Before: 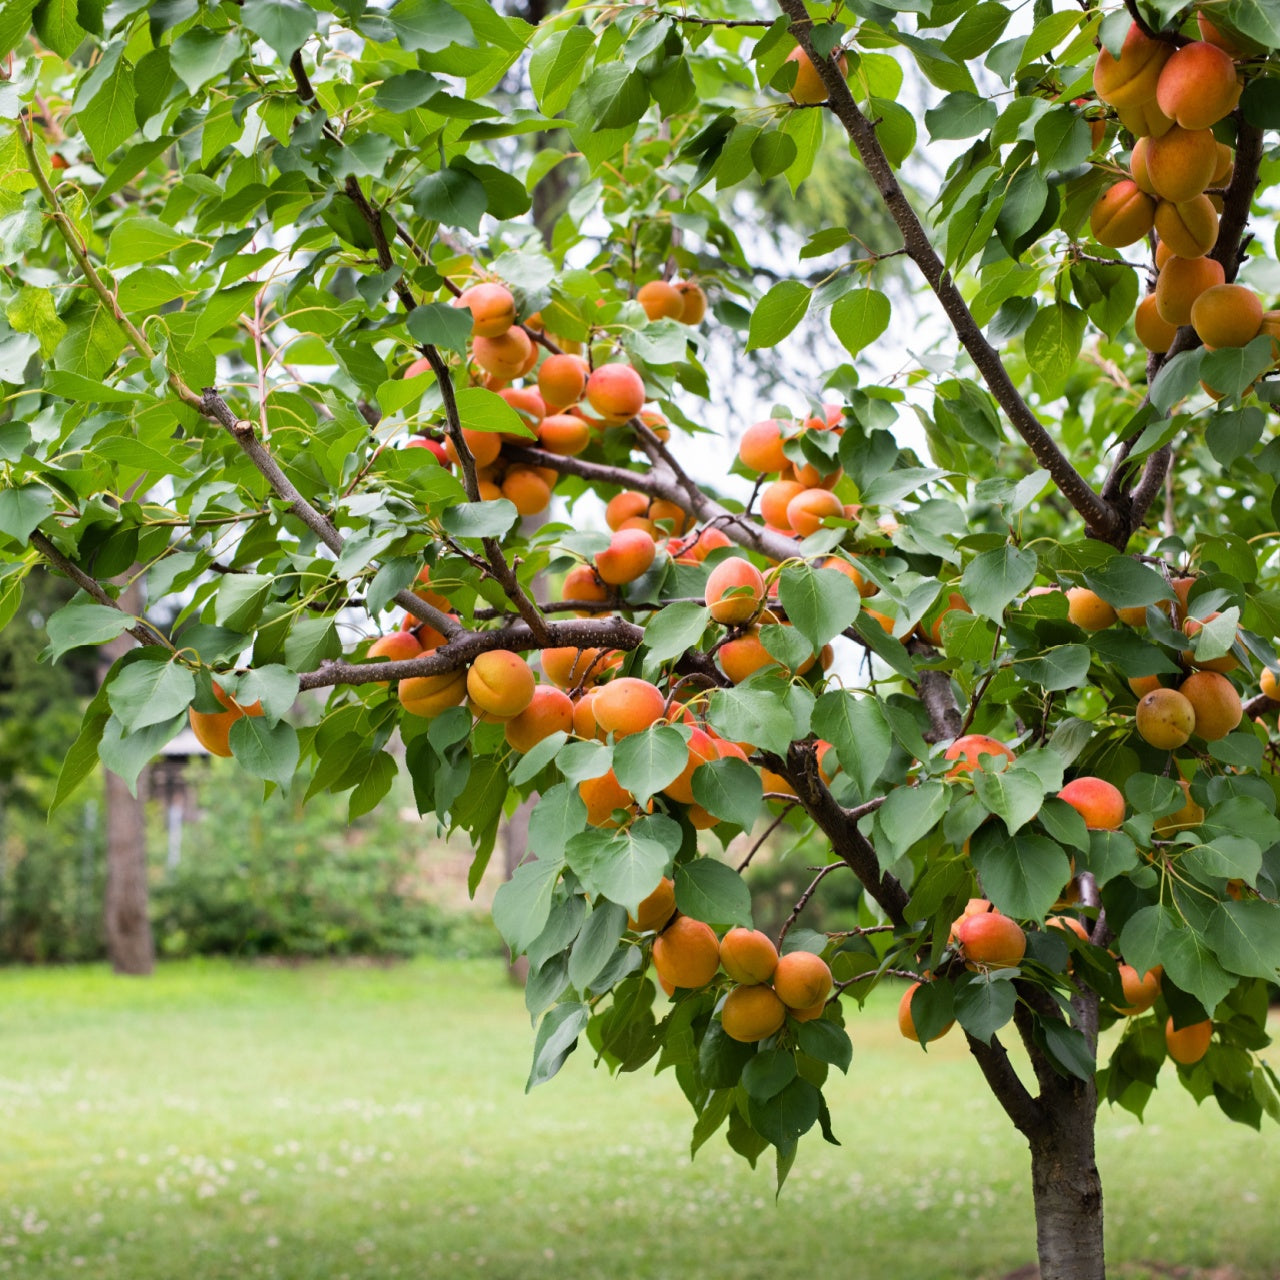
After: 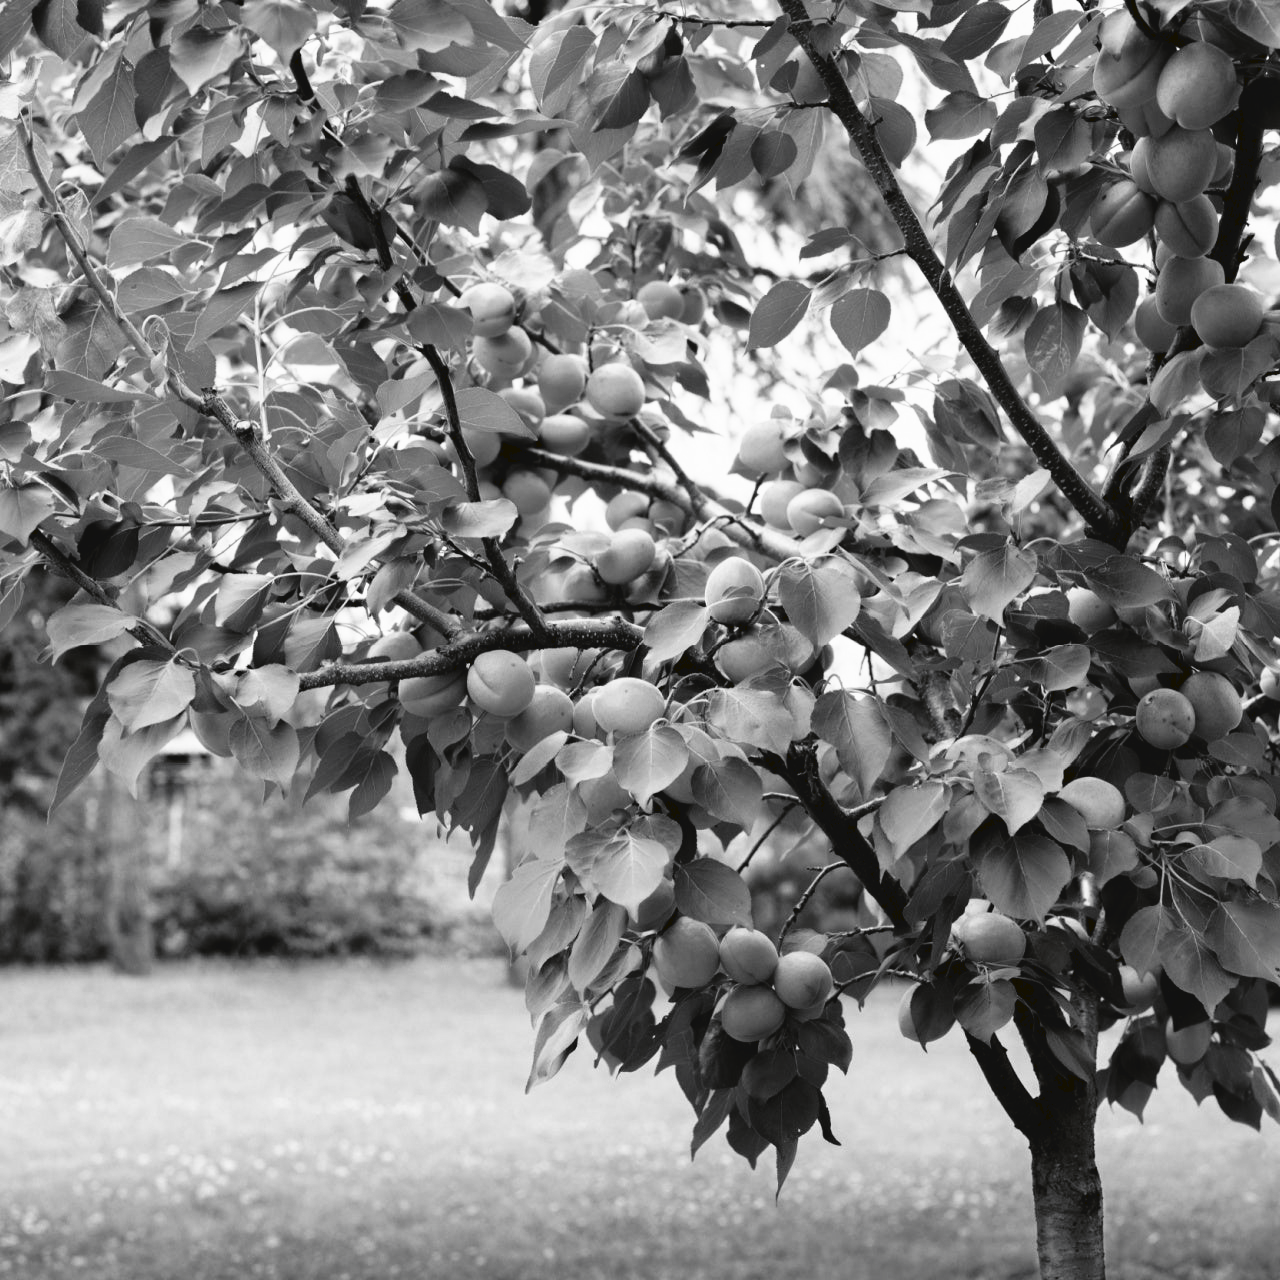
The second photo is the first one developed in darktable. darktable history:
tone curve: curves: ch0 [(0, 0) (0.003, 0.047) (0.011, 0.047) (0.025, 0.047) (0.044, 0.049) (0.069, 0.051) (0.1, 0.062) (0.136, 0.086) (0.177, 0.125) (0.224, 0.178) (0.277, 0.246) (0.335, 0.324) (0.399, 0.407) (0.468, 0.48) (0.543, 0.57) (0.623, 0.675) (0.709, 0.772) (0.801, 0.876) (0.898, 0.963) (1, 1)], preserve colors none
color look up table: target L [93.75, 90.94, 84.2, 85.27, 78.43, 70.23, 47.64, 49.64, 42.78, 30.01, 17.06, 200.09, 81.69, 79.52, 71.47, 70.73, 61.96, 59.92, 54.76, 59.41, 36.85, 24.42, 23.22, 21.4, 96.54, 88.12, 87.41, 78.43, 66.62, 74.05, 67.37, 81.33, 66.62, 52.41, 49.9, 73.31, 38.24, 33.74, 7.247, 16.59, 89.53, 85.27, 78.43, 79.52, 74.42, 59.15, 52.8, 45.09, 24.42], target a [-0.003, -0.003, 0, -0.002, 0, 0.001, 0, 0, 0, 0.001, 0, 0, 0.001, 0.001, 0, 0.001, 0.001, 0.001, 0, 0.001, 0.001, 0, 0.001, 0.001, -0.002, 0 ×9, 0.001, 0, 0, 0.001, -0.359, 0, -0.003, -0.002, 0, 0.001, 0, 0.001, 0, 0.001, 0], target b [0.025, 0.025, 0.002, 0.024, 0.002, -0.005, 0, 0, 0, -0.004, -0.001, 0, 0.001, -0.006, 0.001, -0.005, -0.005, -0.005, 0, -0.005, -0.004, -0.001, -0.004, -0.004, 0.025, 0.001, 0.001, 0.002, 0.001, 0.001, 0.001, 0.002, 0.001, 0, -0.005, 0.001, 0, -0.004, 4.428, -0.002, 0.025, 0.024, 0.002, -0.006, 0.001, -0.005, 0, -0.004, -0.001], num patches 49
